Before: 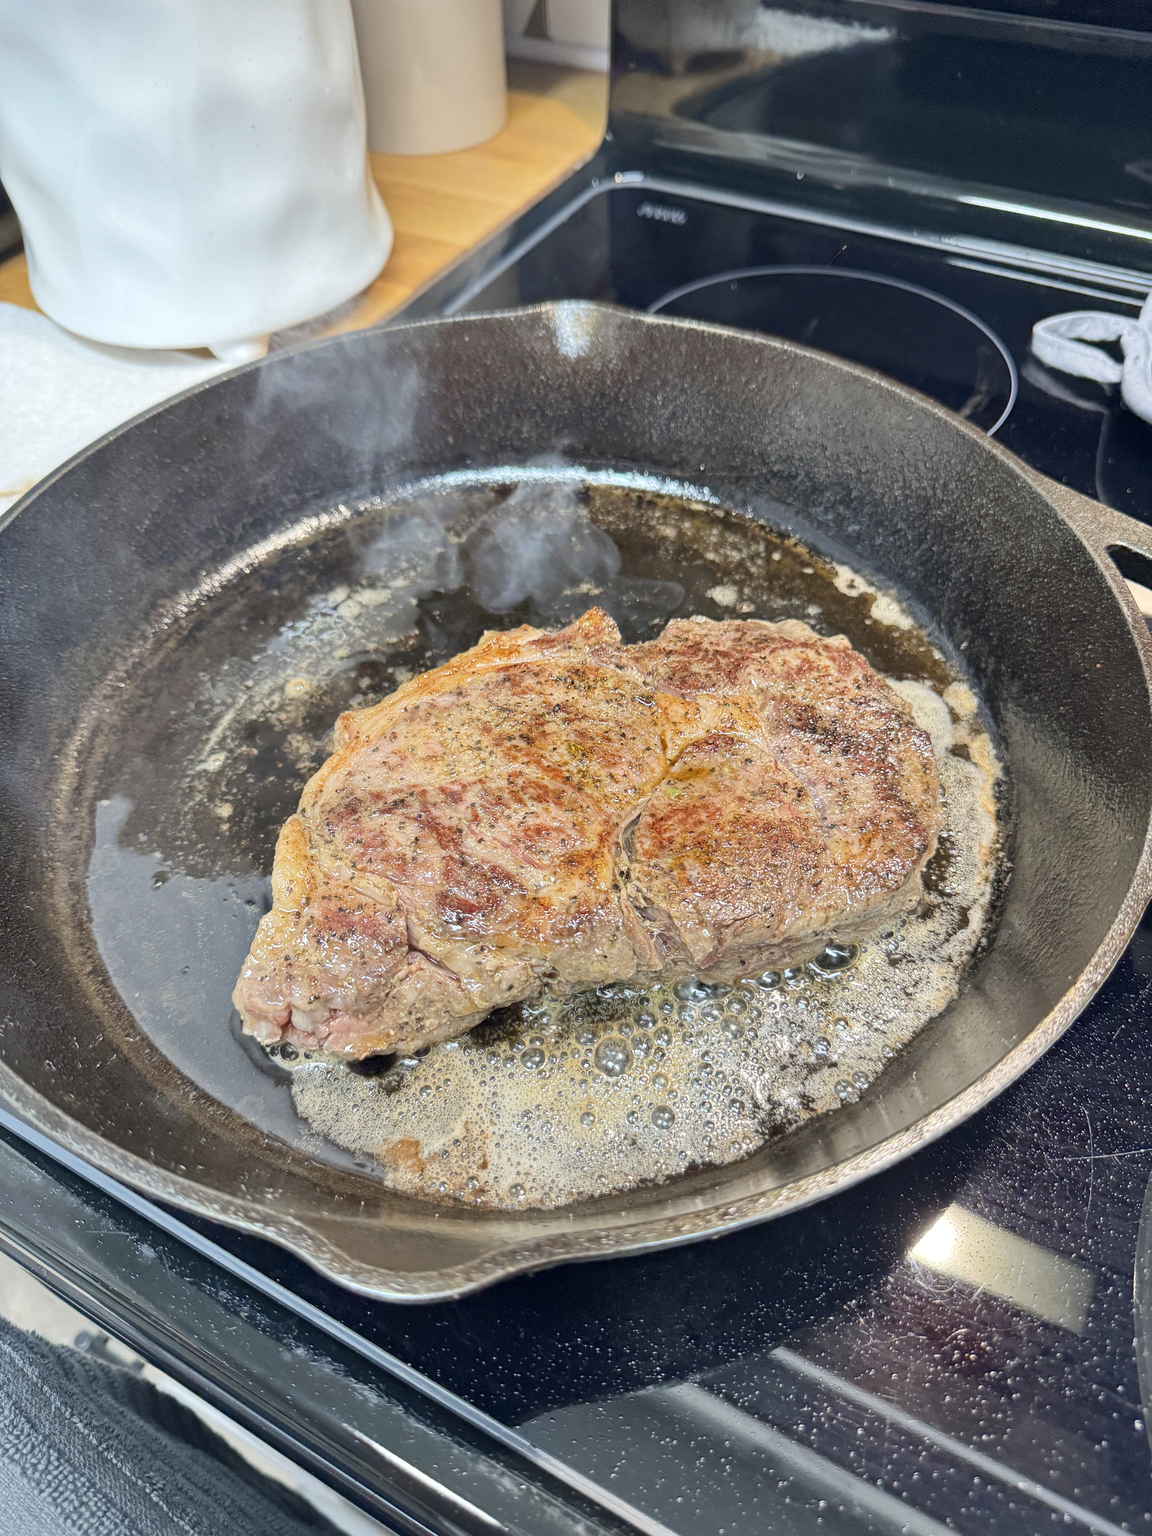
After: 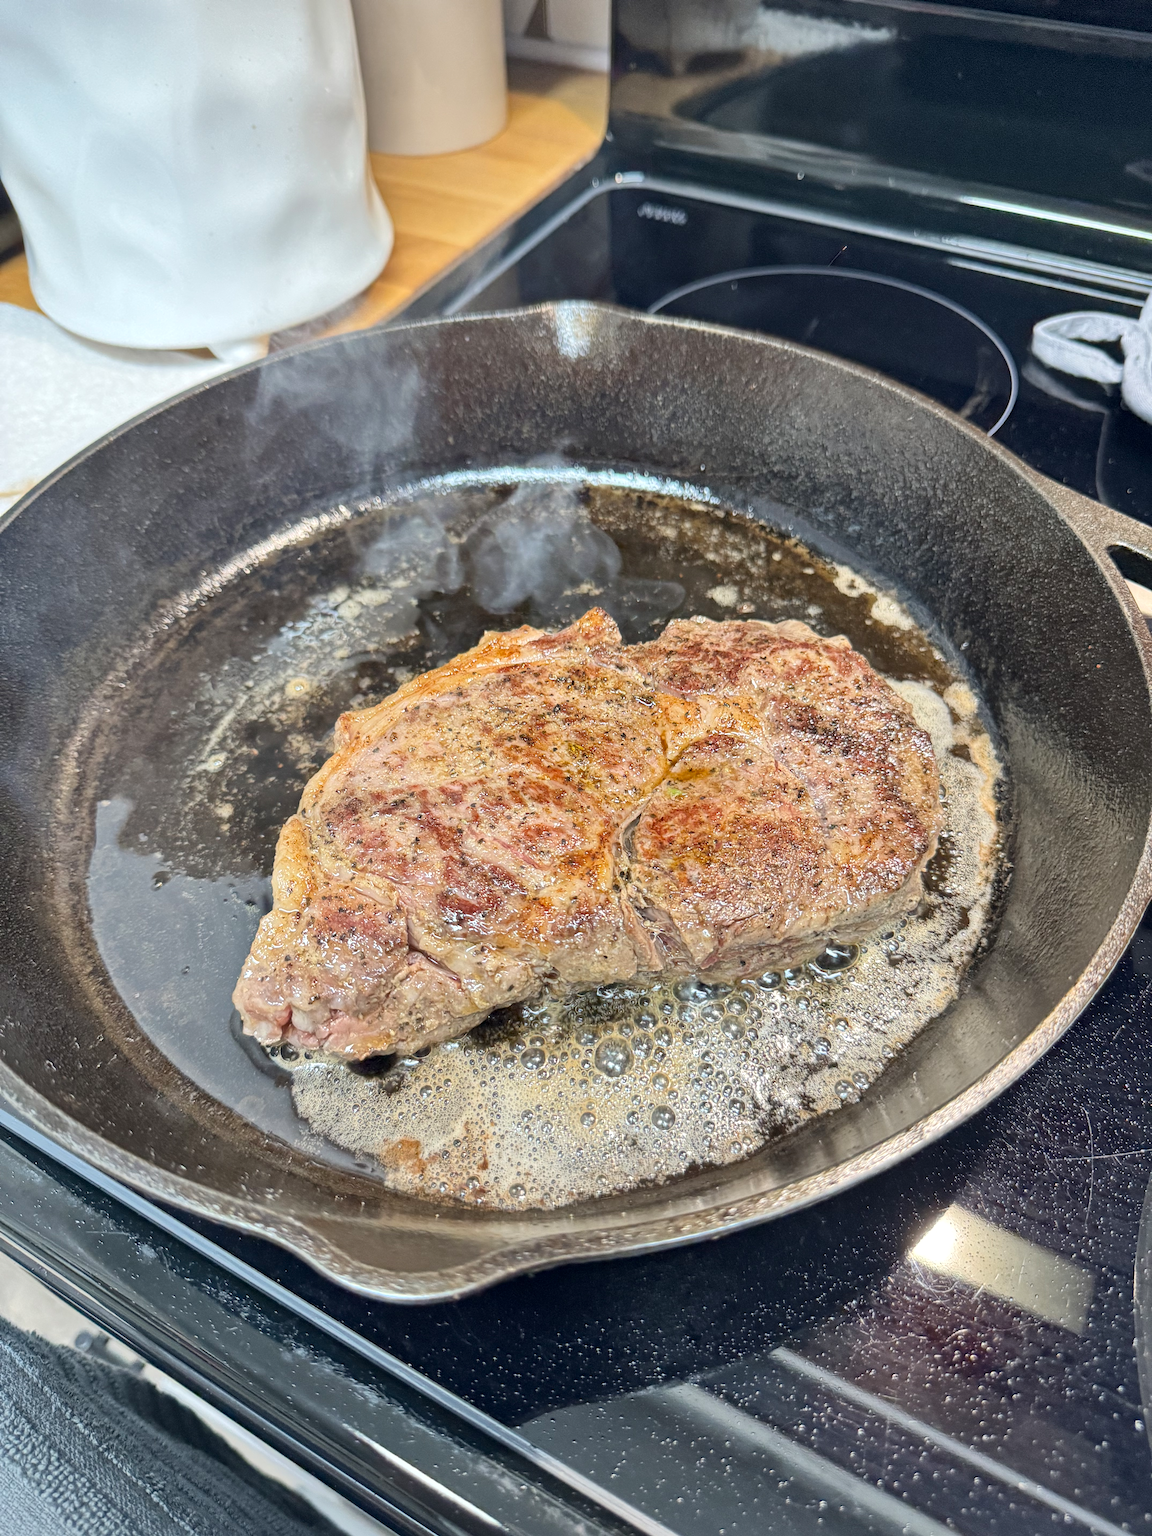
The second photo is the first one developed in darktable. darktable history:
tone equalizer: on, module defaults
local contrast: mode bilateral grid, contrast 20, coarseness 50, detail 120%, midtone range 0.2
contrast brightness saturation: saturation -0.05
